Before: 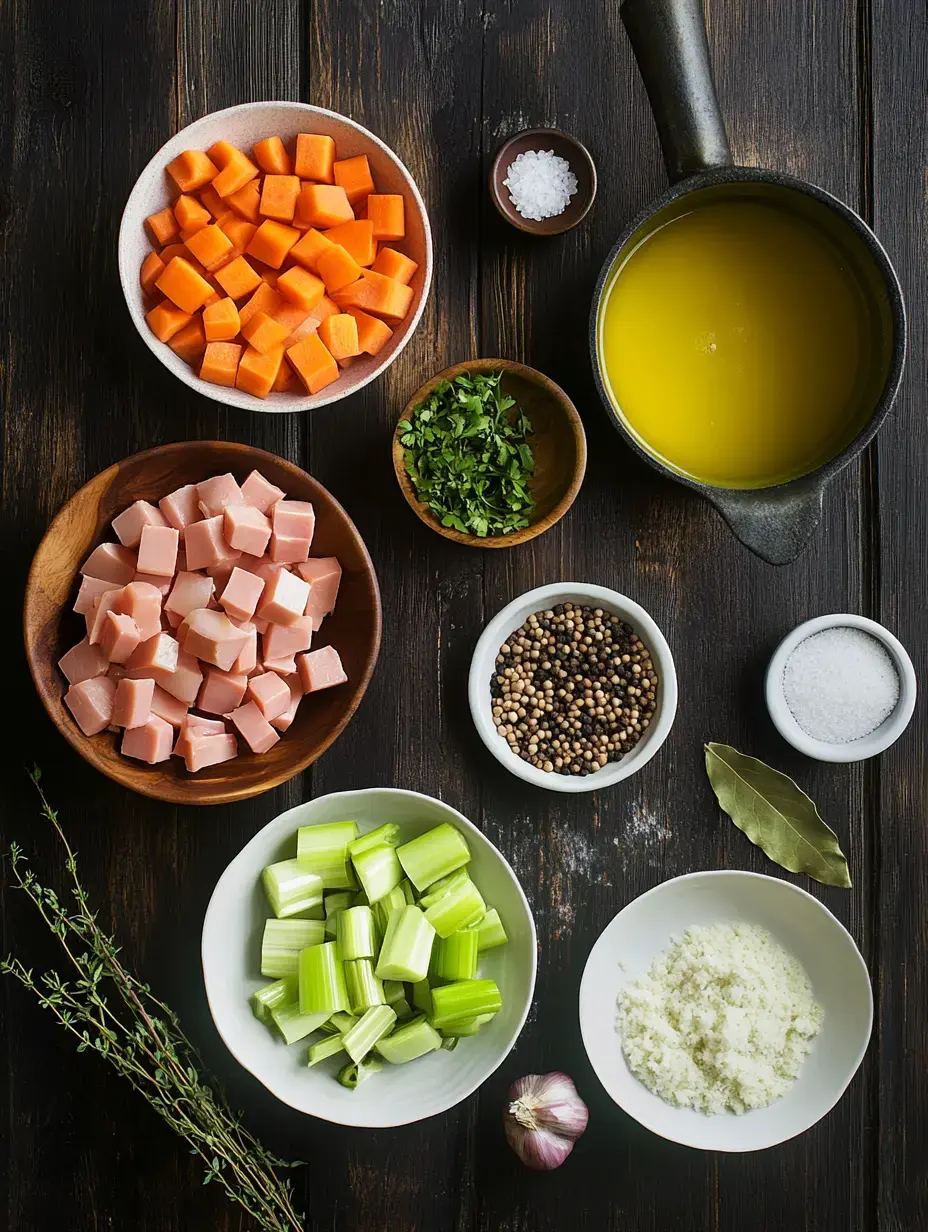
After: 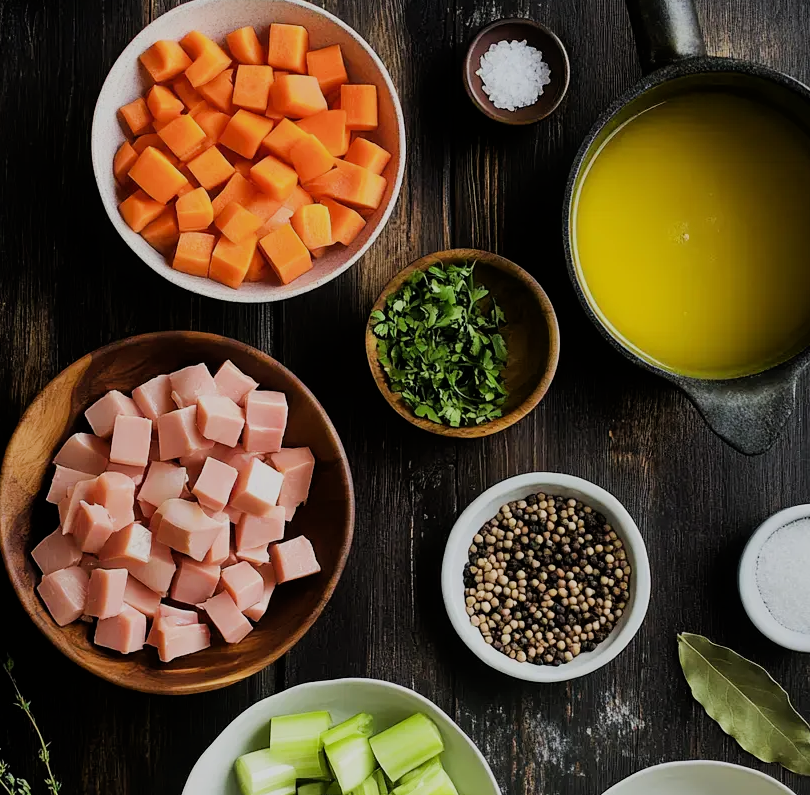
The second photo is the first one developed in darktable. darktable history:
filmic rgb: black relative exposure -7.65 EV, white relative exposure 4.56 EV, hardness 3.61, contrast 1.05
crop: left 3.015%, top 8.969%, right 9.647%, bottom 26.457%
